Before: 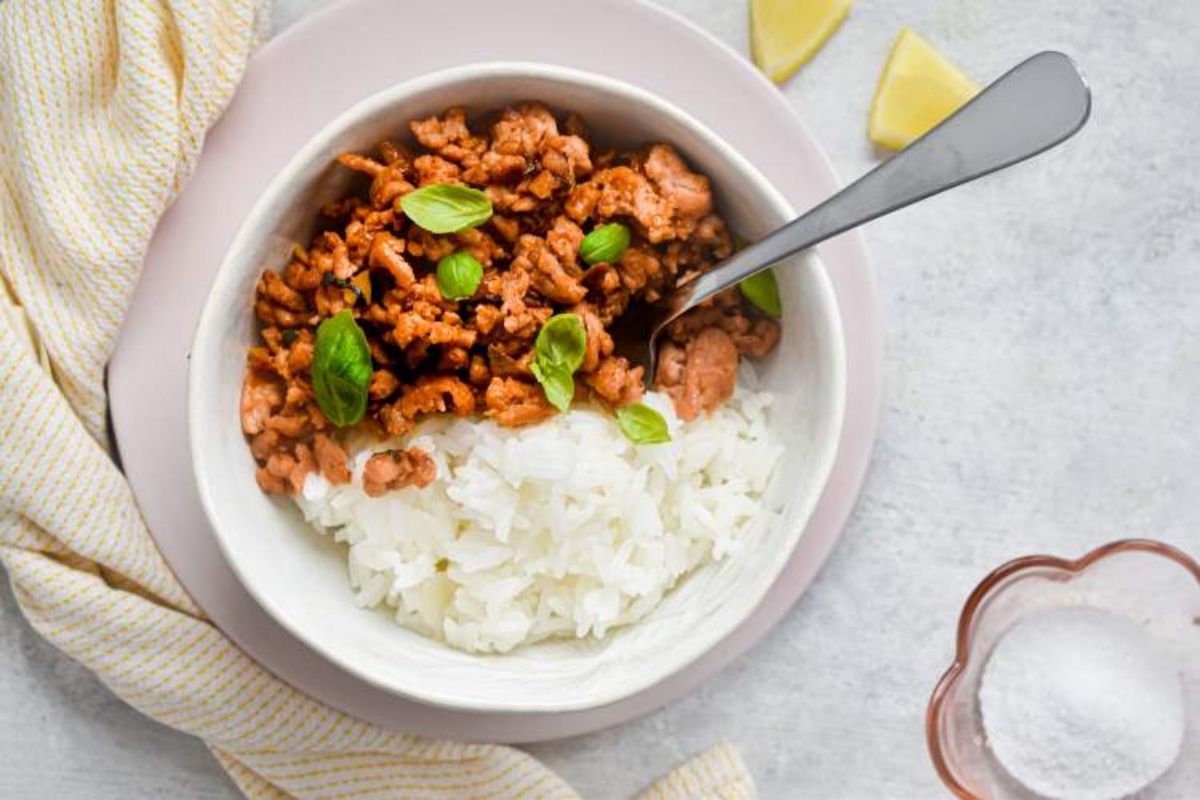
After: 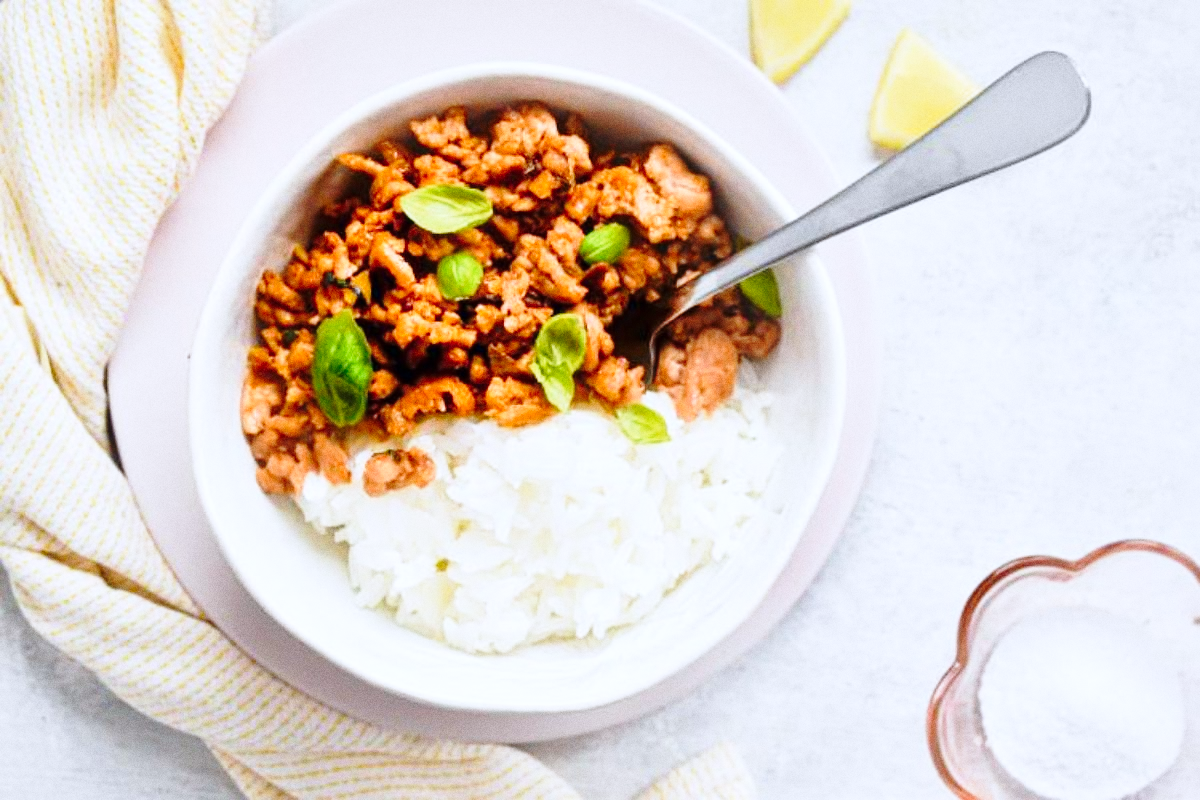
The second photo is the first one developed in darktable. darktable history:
grain: coarseness 0.47 ISO
color correction: highlights a* -0.137, highlights b* -5.91, shadows a* -0.137, shadows b* -0.137
base curve: curves: ch0 [(0, 0) (0.028, 0.03) (0.121, 0.232) (0.46, 0.748) (0.859, 0.968) (1, 1)], preserve colors none
